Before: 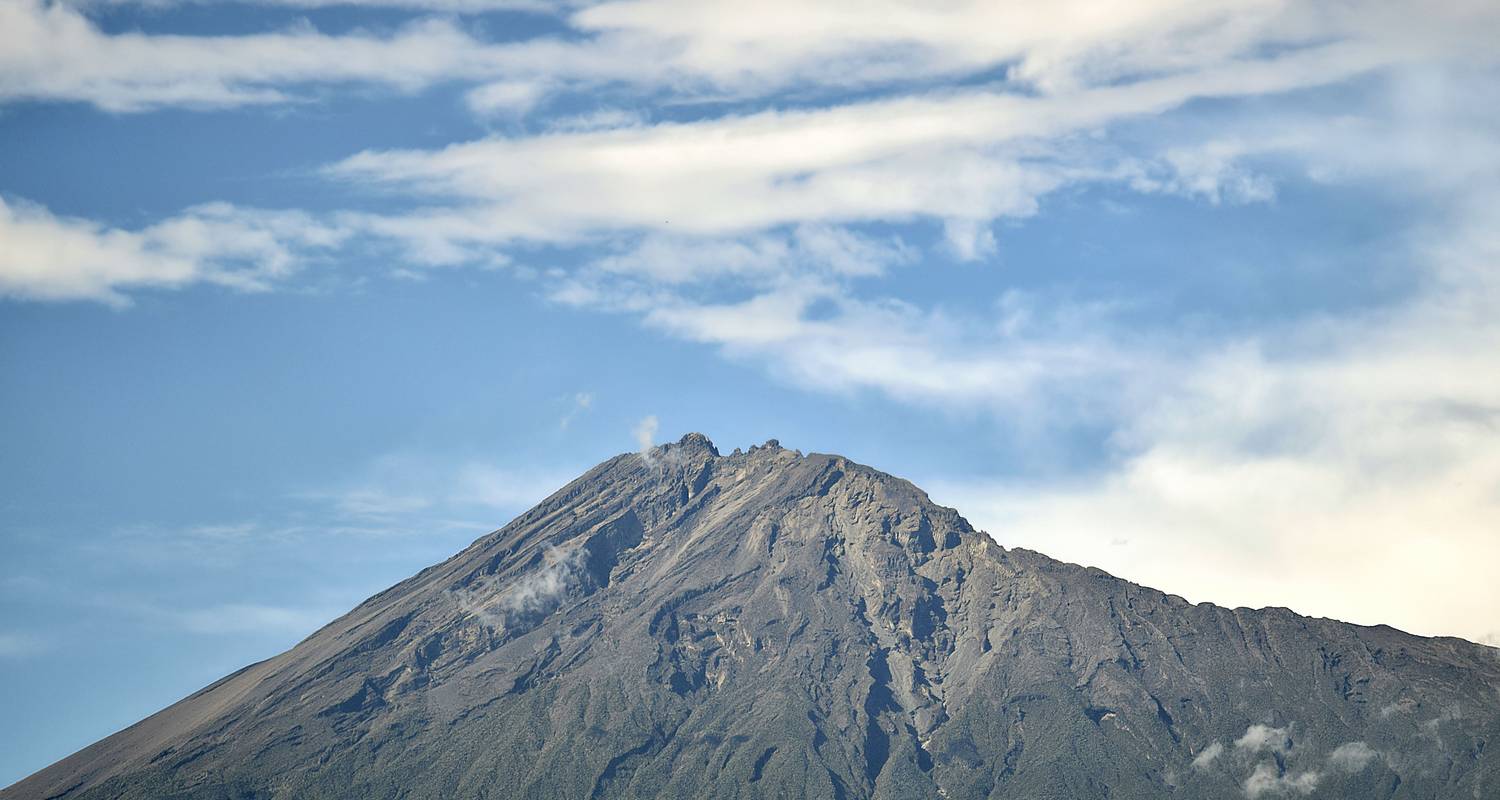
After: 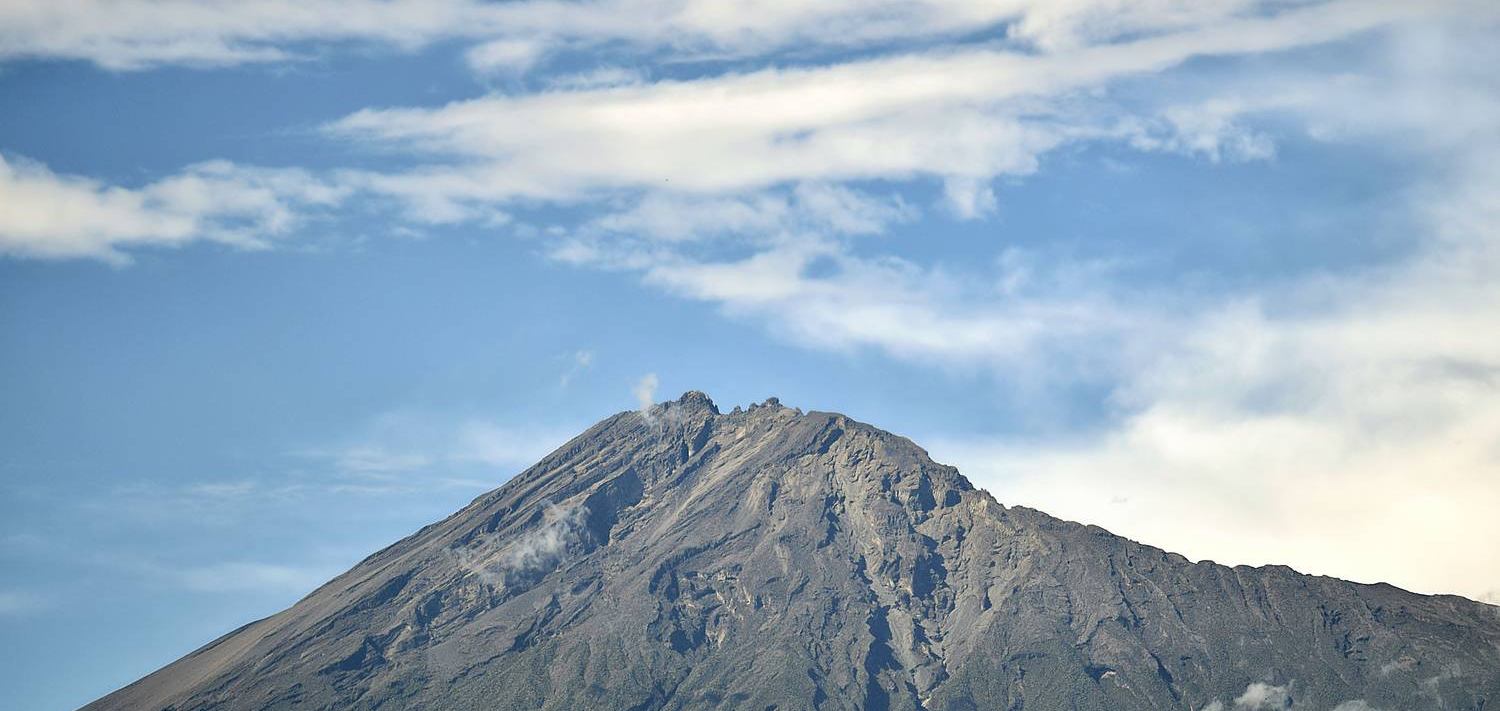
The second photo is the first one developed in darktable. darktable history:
crop and rotate: top 5.499%, bottom 5.573%
